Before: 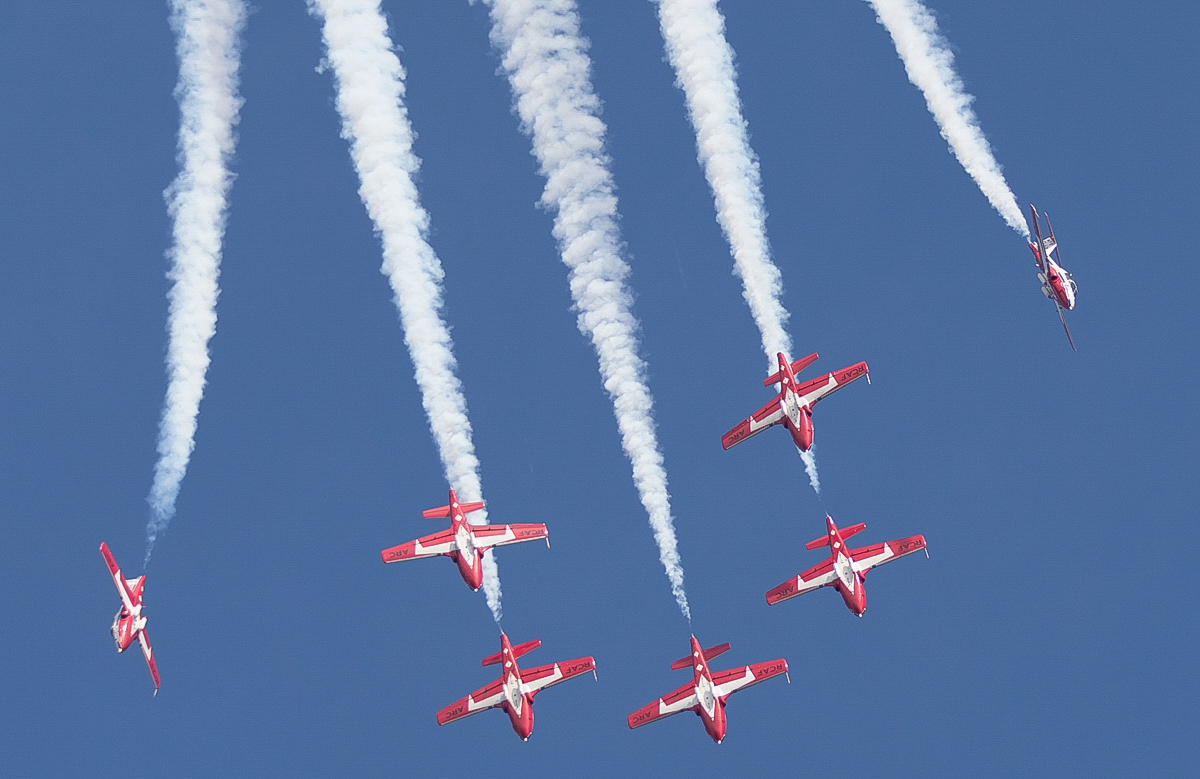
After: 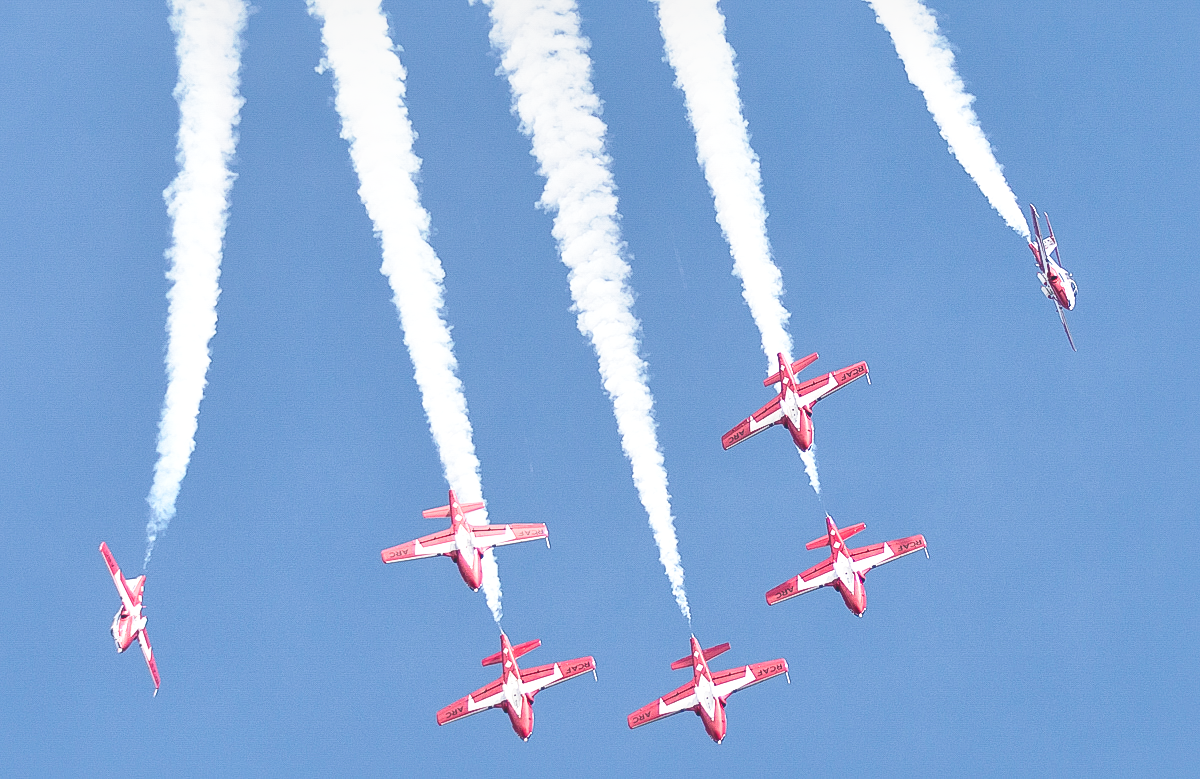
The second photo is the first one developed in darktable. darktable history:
local contrast: mode bilateral grid, contrast 19, coarseness 51, detail 158%, midtone range 0.2
tone curve: curves: ch0 [(0, 0.211) (0.15, 0.25) (1, 0.953)], preserve colors none
base curve: curves: ch0 [(0, 0) (0.018, 0.026) (0.143, 0.37) (0.33, 0.731) (0.458, 0.853) (0.735, 0.965) (0.905, 0.986) (1, 1)], preserve colors none
